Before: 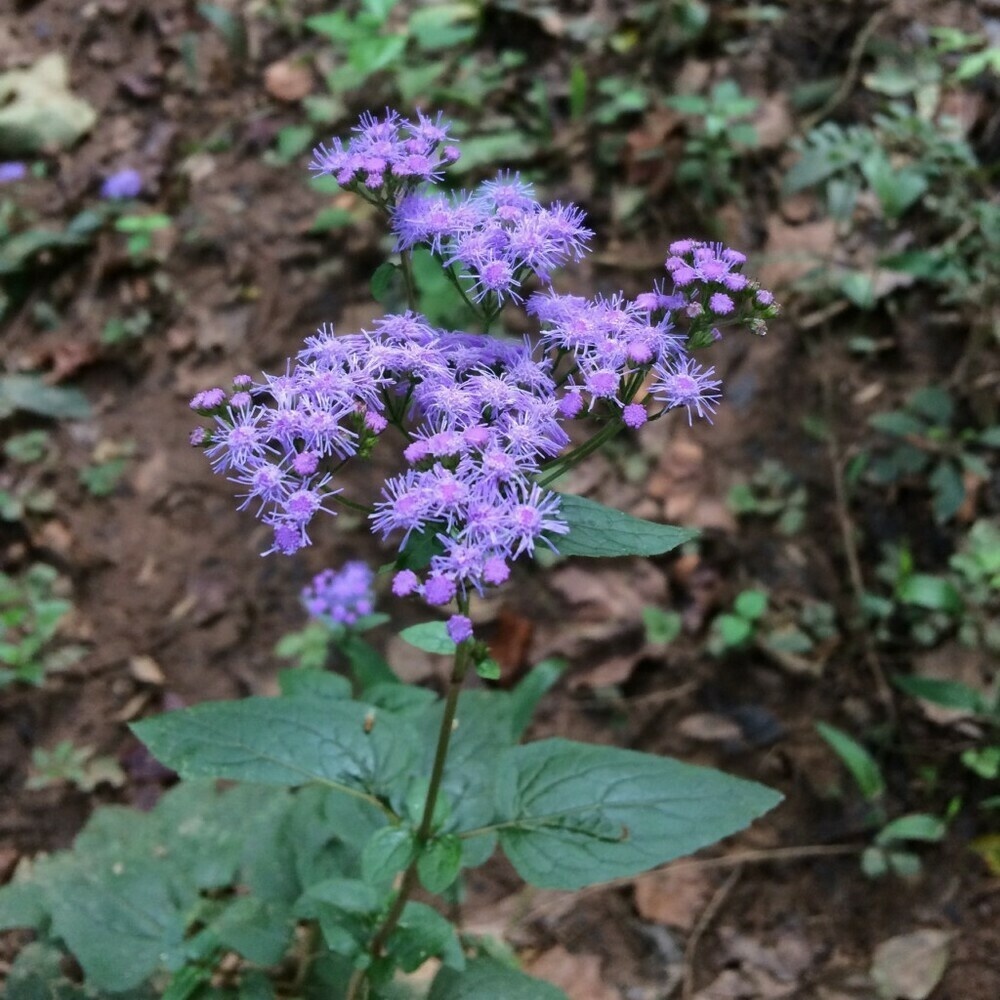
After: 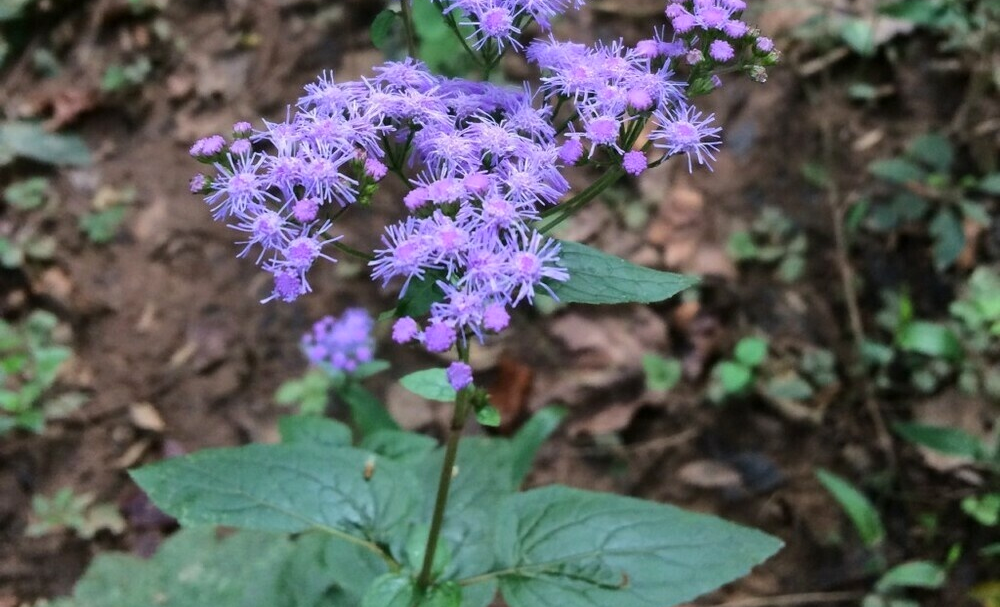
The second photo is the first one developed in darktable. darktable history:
crop and rotate: top 25.357%, bottom 13.942%
tone curve: curves: ch0 [(0, 0) (0.641, 0.691) (1, 1)]
